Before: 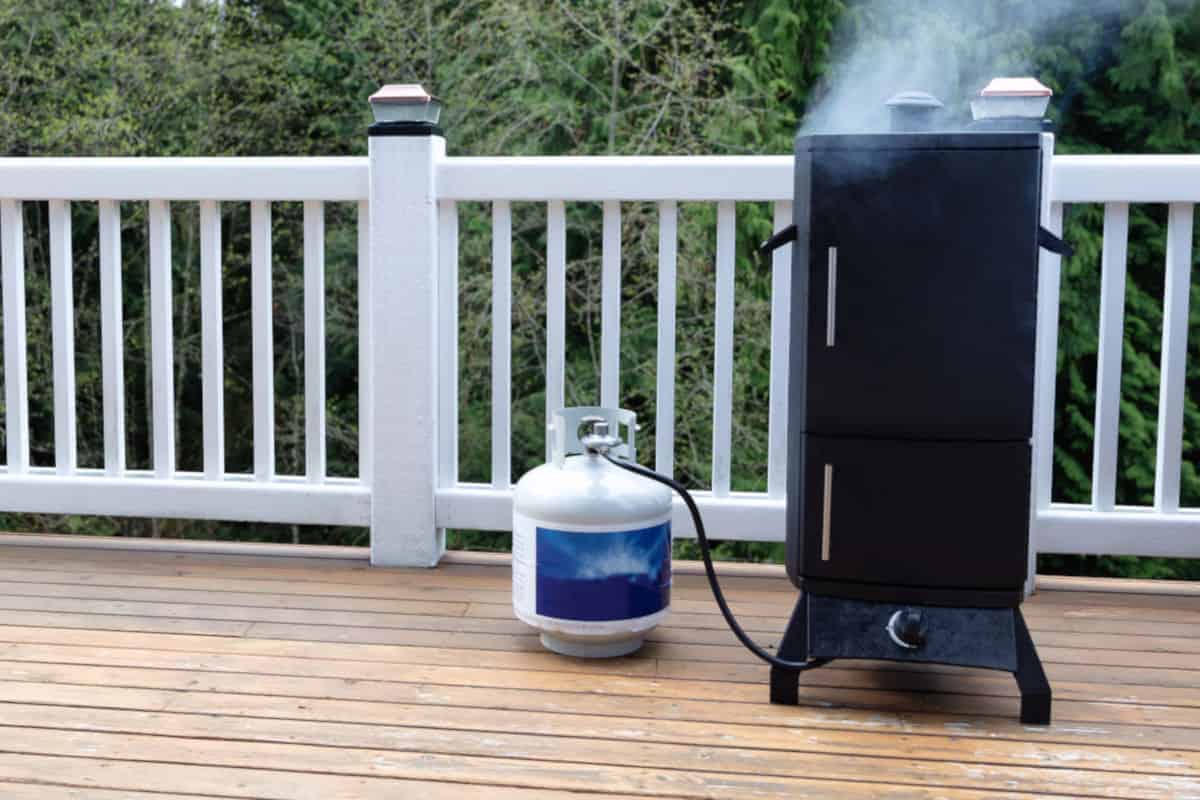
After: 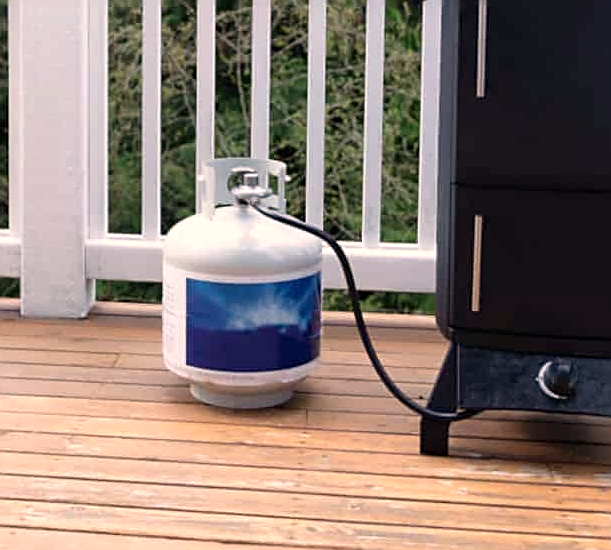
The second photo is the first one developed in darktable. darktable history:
white balance: red 1.127, blue 0.943
crop and rotate: left 29.237%, top 31.152%, right 19.807%
sharpen: on, module defaults
